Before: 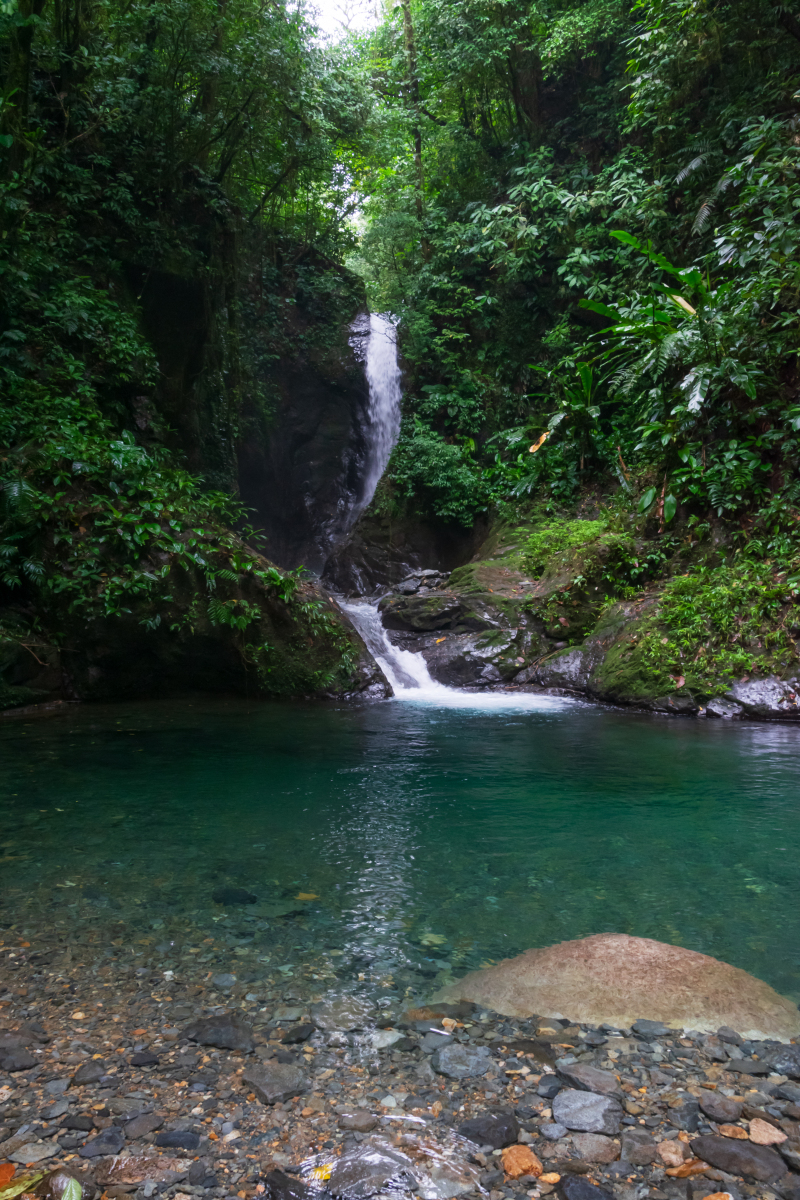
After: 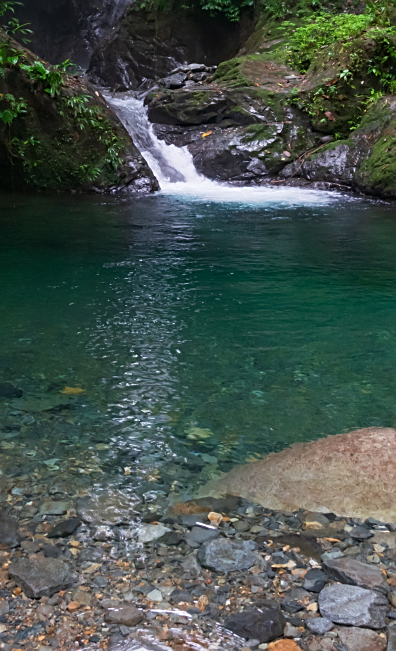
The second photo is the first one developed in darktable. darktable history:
sharpen: on, module defaults
crop: left 29.334%, top 42.191%, right 21.122%, bottom 3.479%
